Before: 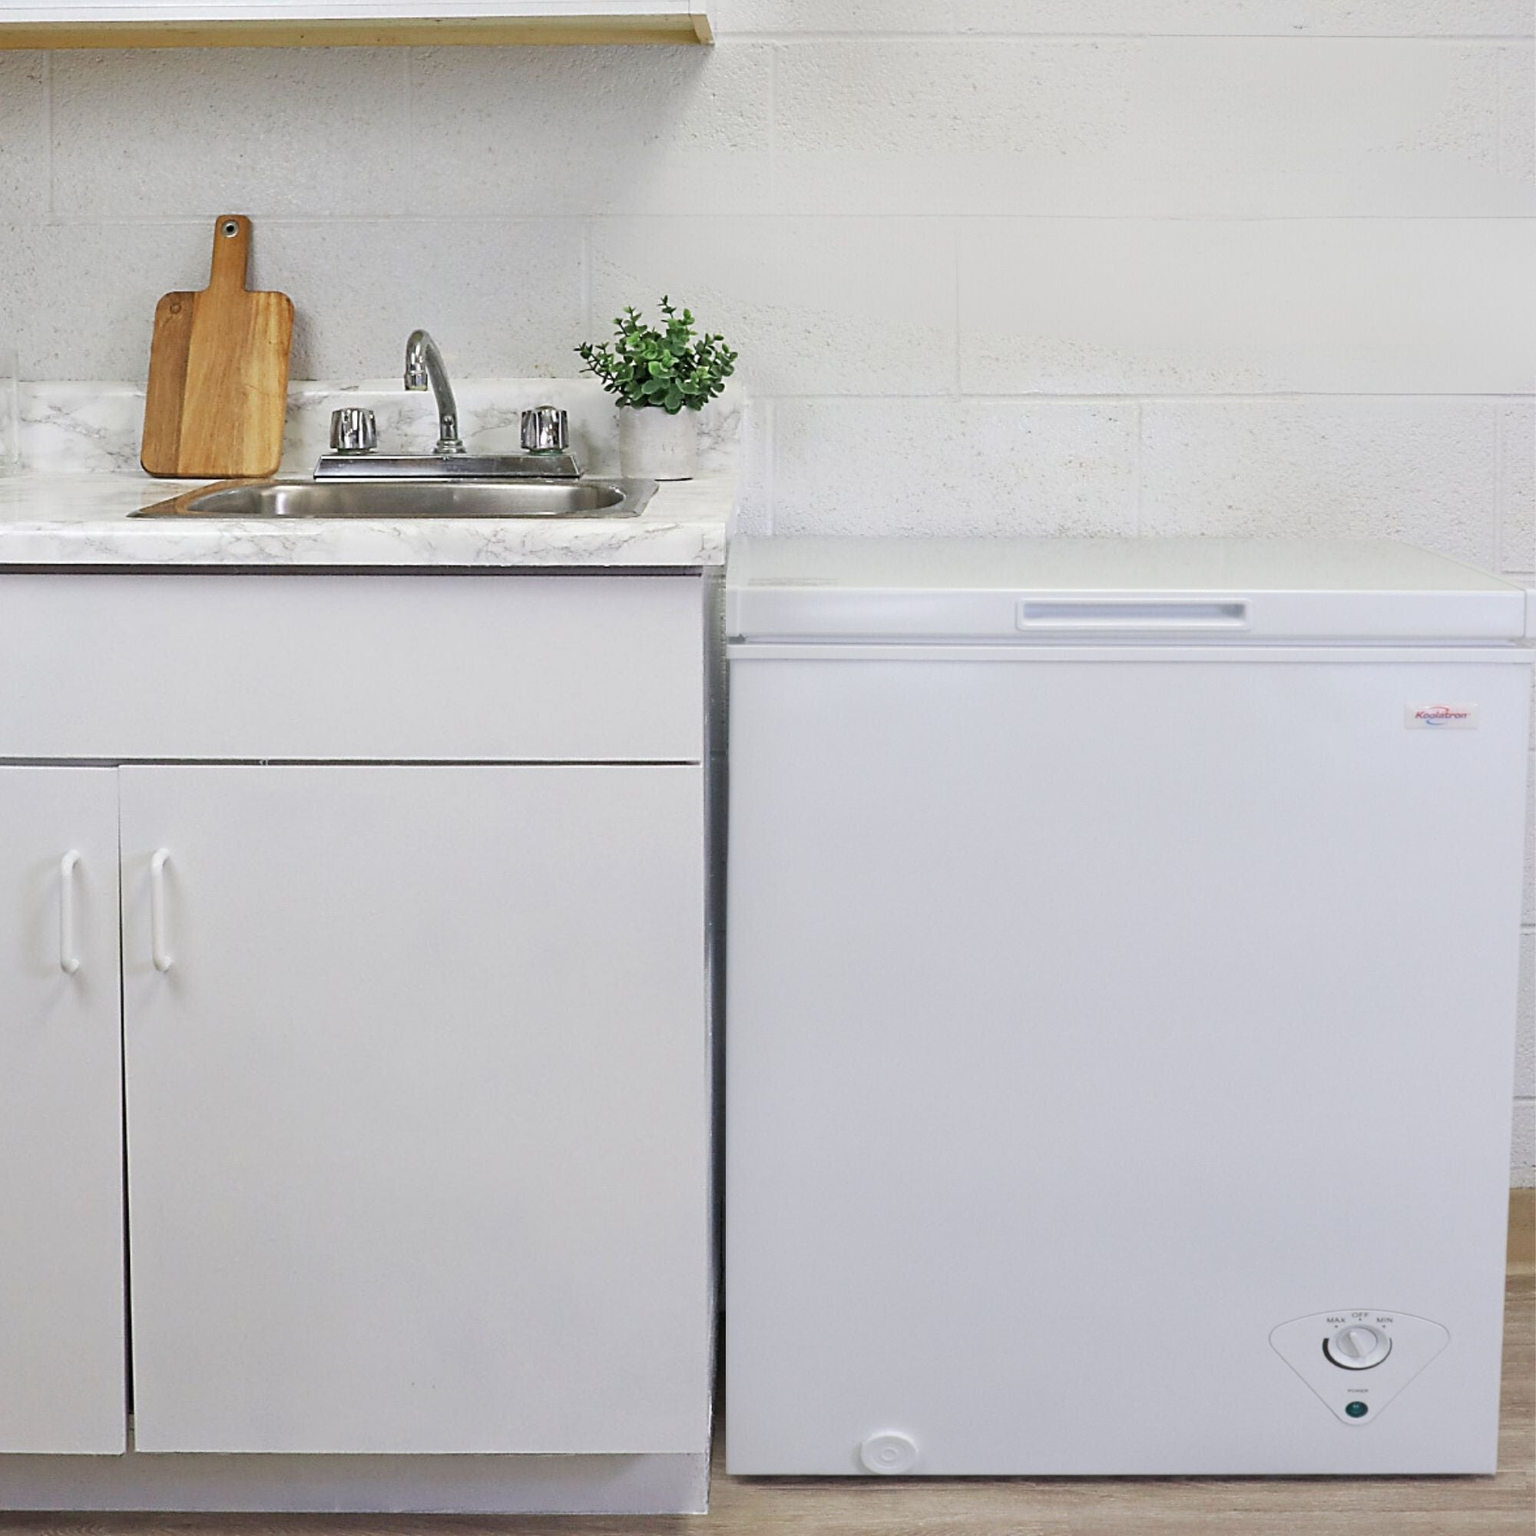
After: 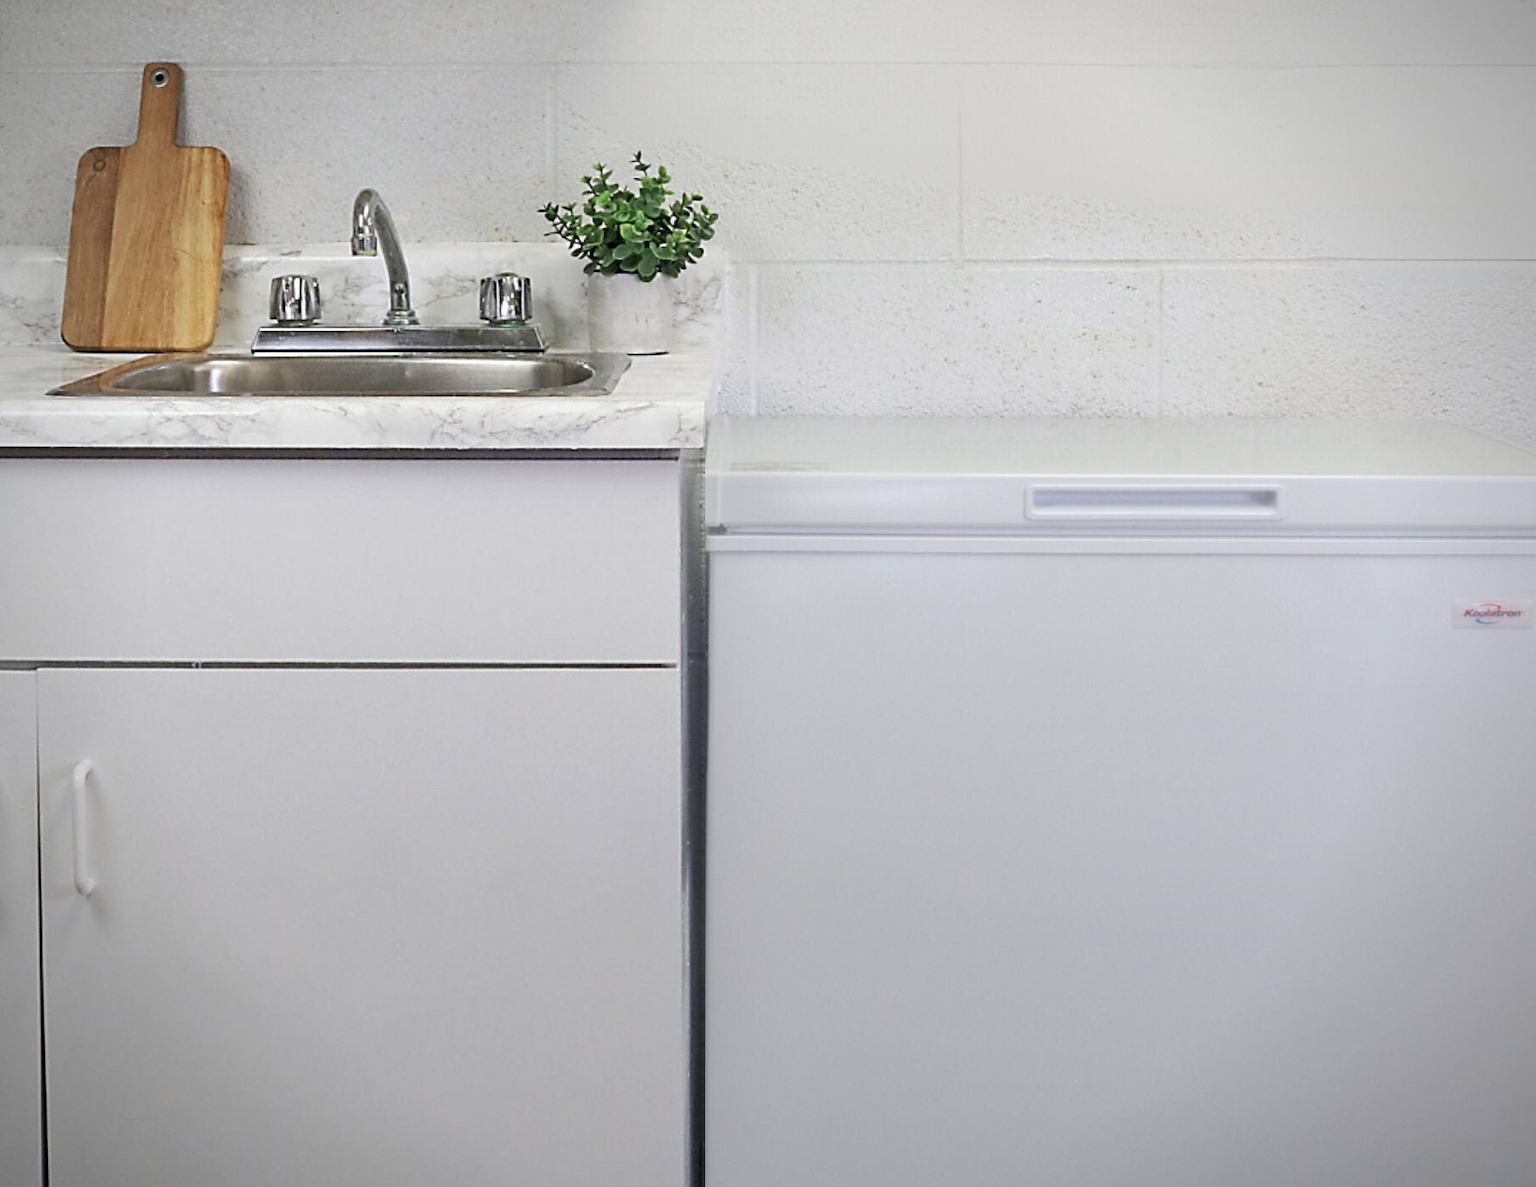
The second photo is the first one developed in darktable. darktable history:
vignetting: on, module defaults
crop: left 5.596%, top 10.314%, right 3.534%, bottom 19.395%
graduated density: rotation -180°, offset 24.95
